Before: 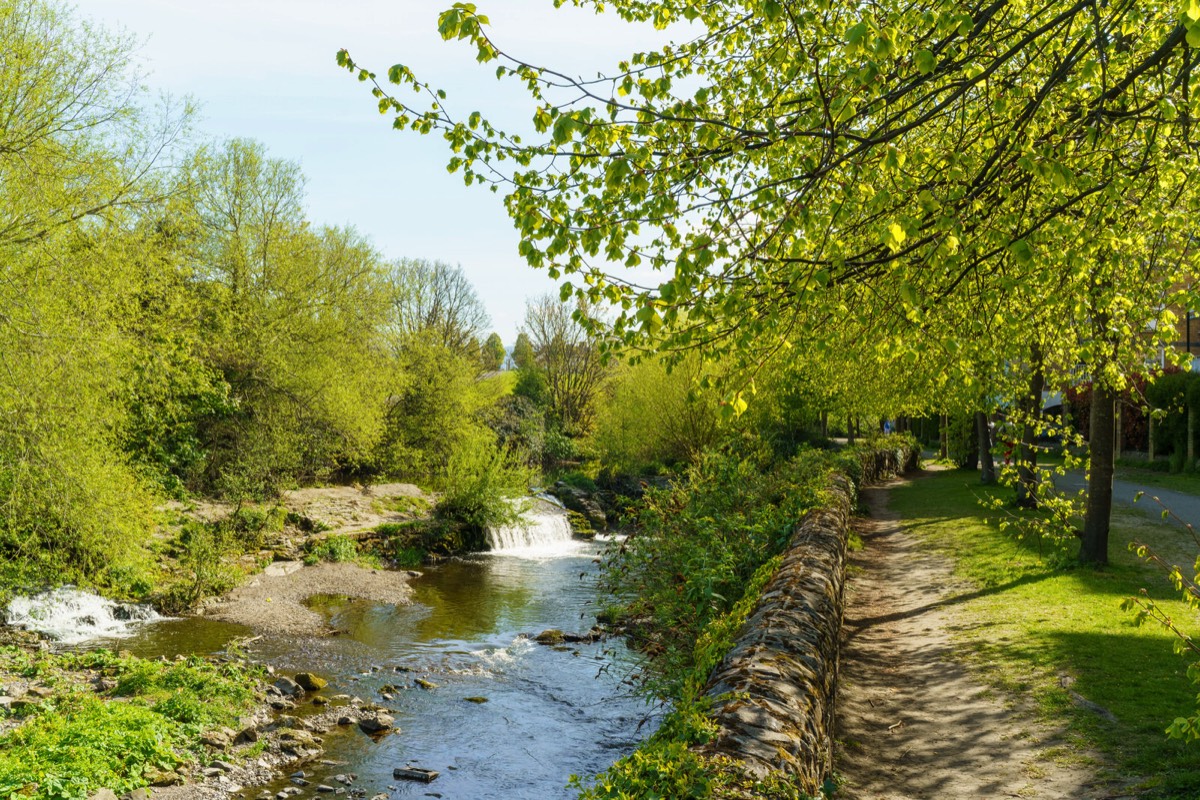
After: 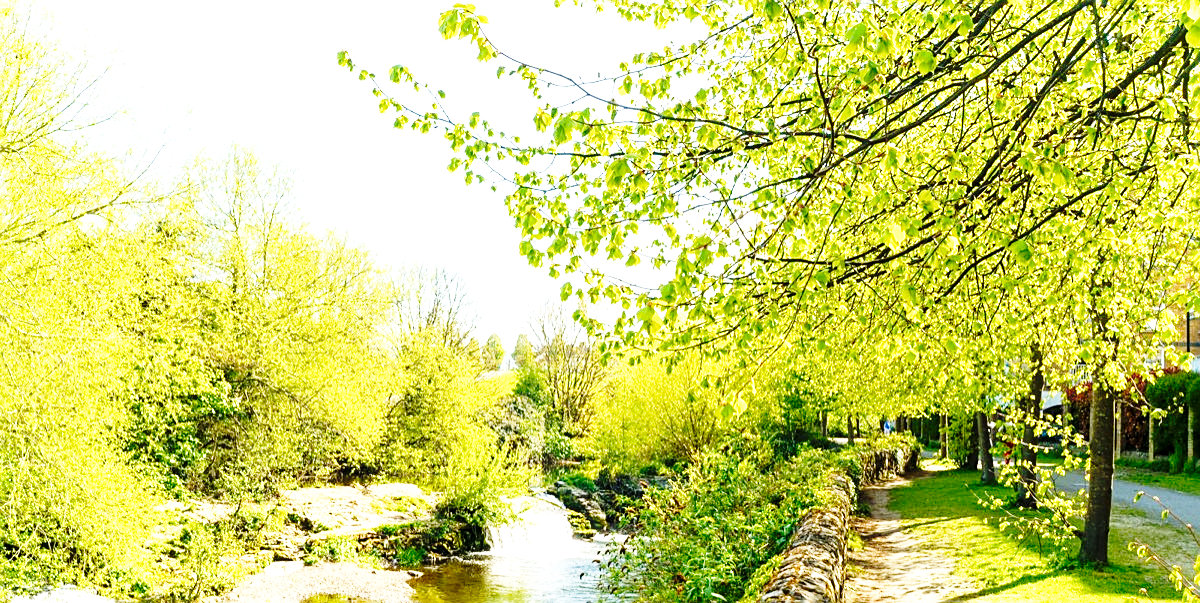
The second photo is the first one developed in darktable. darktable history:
base curve: curves: ch0 [(0, 0) (0.04, 0.03) (0.133, 0.232) (0.448, 0.748) (0.843, 0.968) (1, 1)], preserve colors none
sharpen: on, module defaults
exposure: black level correction 0.001, exposure 0.954 EV, compensate highlight preservation false
crop: bottom 24.514%
